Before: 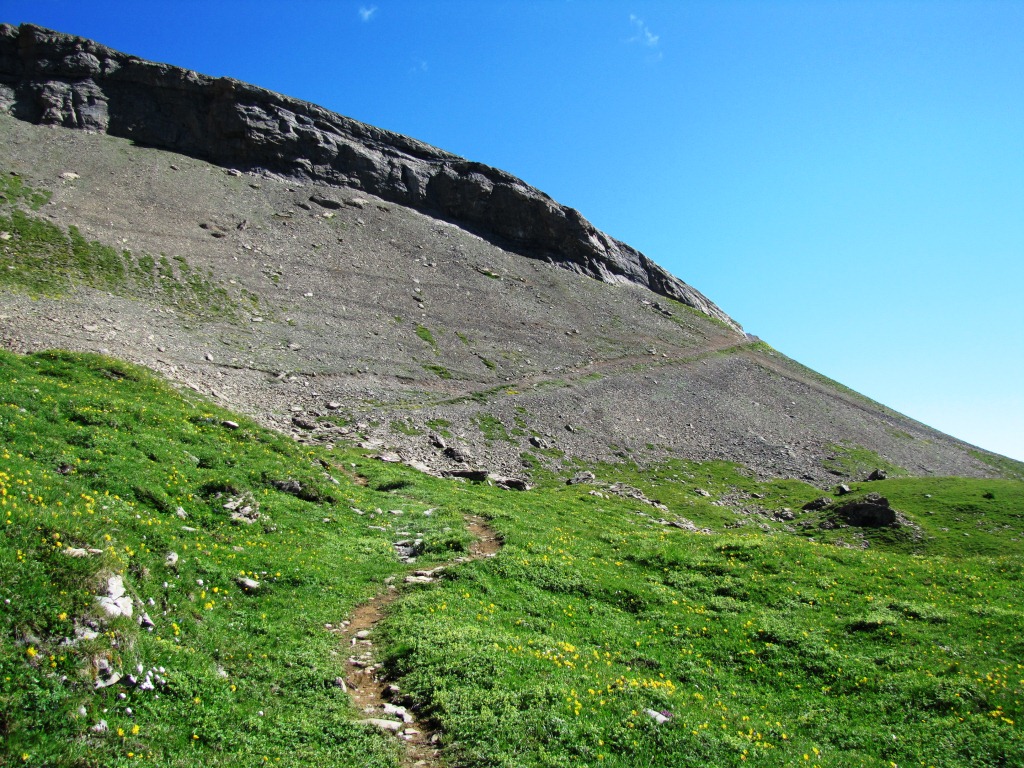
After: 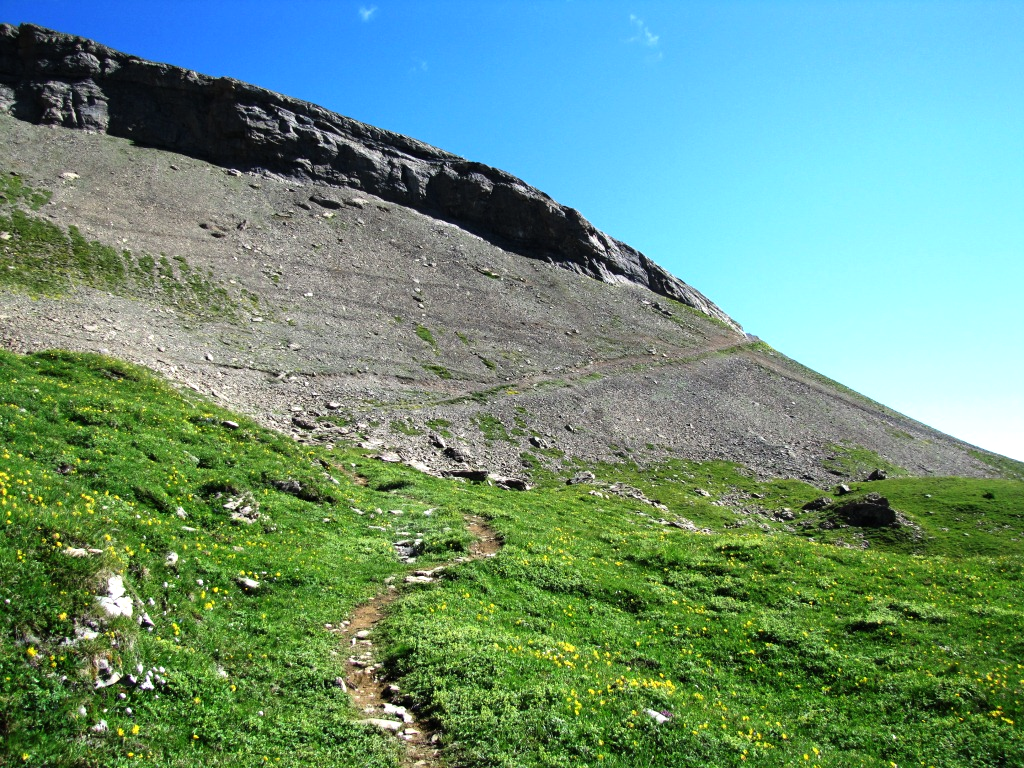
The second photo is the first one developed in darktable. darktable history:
tone equalizer: -8 EV -0.4 EV, -7 EV -0.418 EV, -6 EV -0.301 EV, -5 EV -0.2 EV, -3 EV 0.192 EV, -2 EV 0.359 EV, -1 EV 0.367 EV, +0 EV 0.402 EV, edges refinement/feathering 500, mask exposure compensation -1.57 EV, preserve details no
